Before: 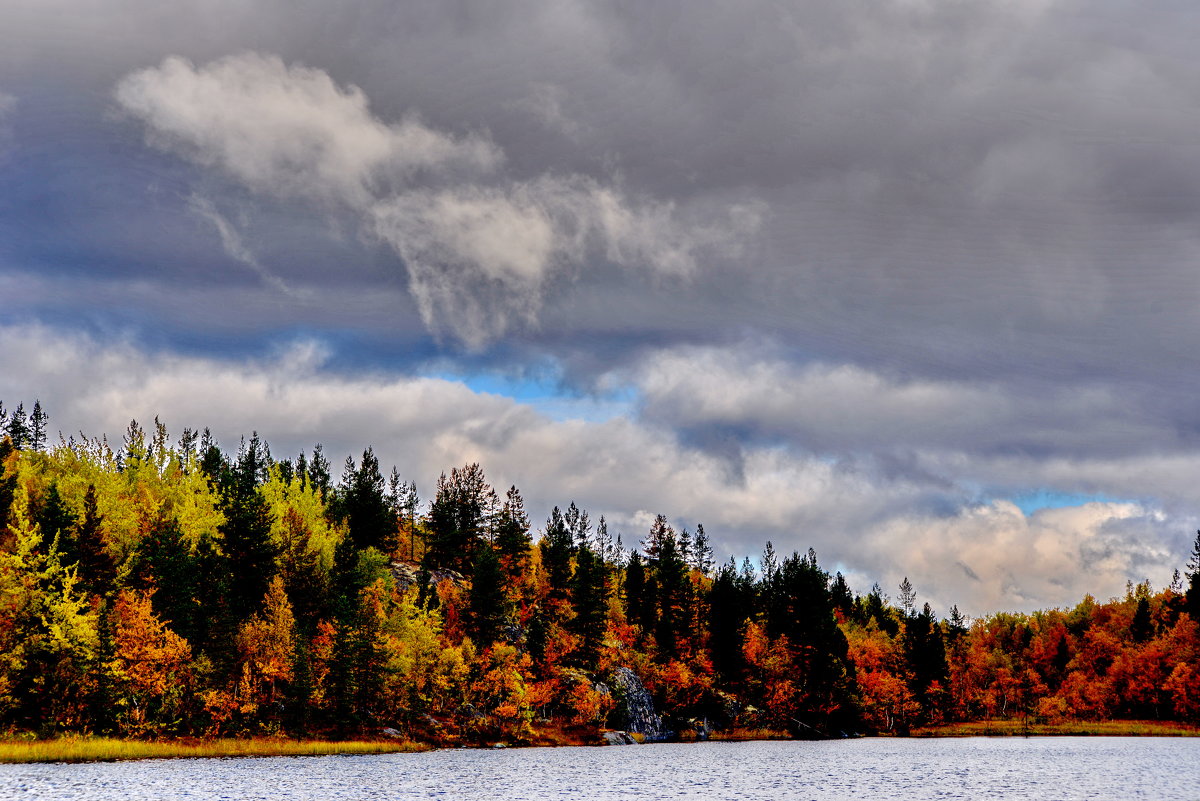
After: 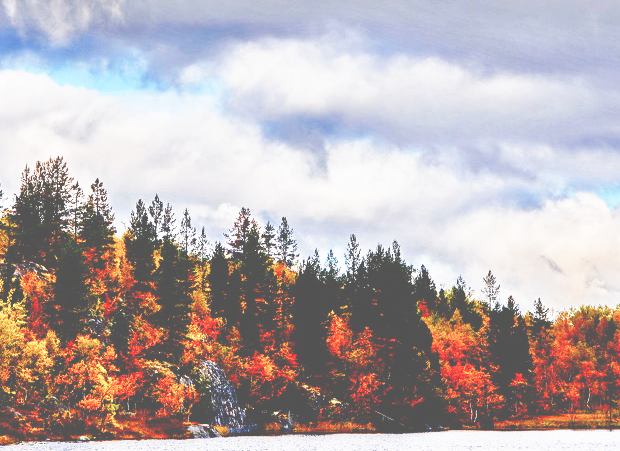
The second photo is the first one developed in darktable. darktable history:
base curve: curves: ch0 [(0, 0) (0.495, 0.917) (1, 1)], exposure shift 0.578, preserve colors none
crop: left 34.708%, top 38.417%, right 13.612%, bottom 5.169%
exposure: black level correction -0.043, exposure 0.06 EV, compensate highlight preservation false
color balance rgb: perceptual saturation grading › global saturation 20%, perceptual saturation grading › highlights -50.458%, perceptual saturation grading › shadows 30.001%
